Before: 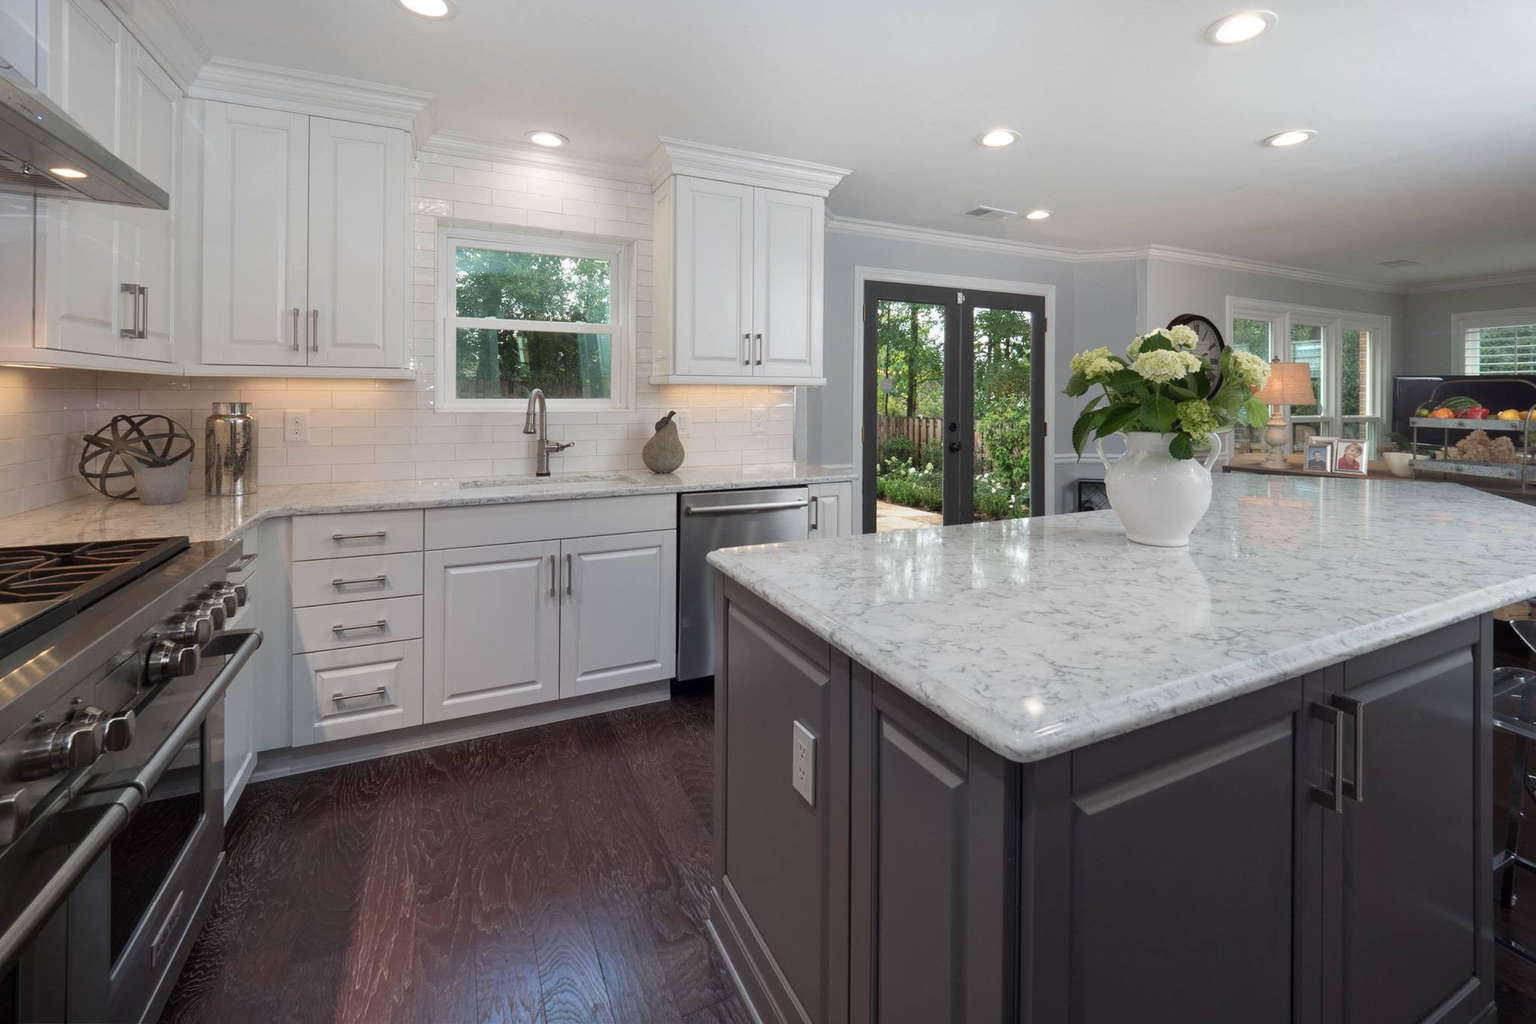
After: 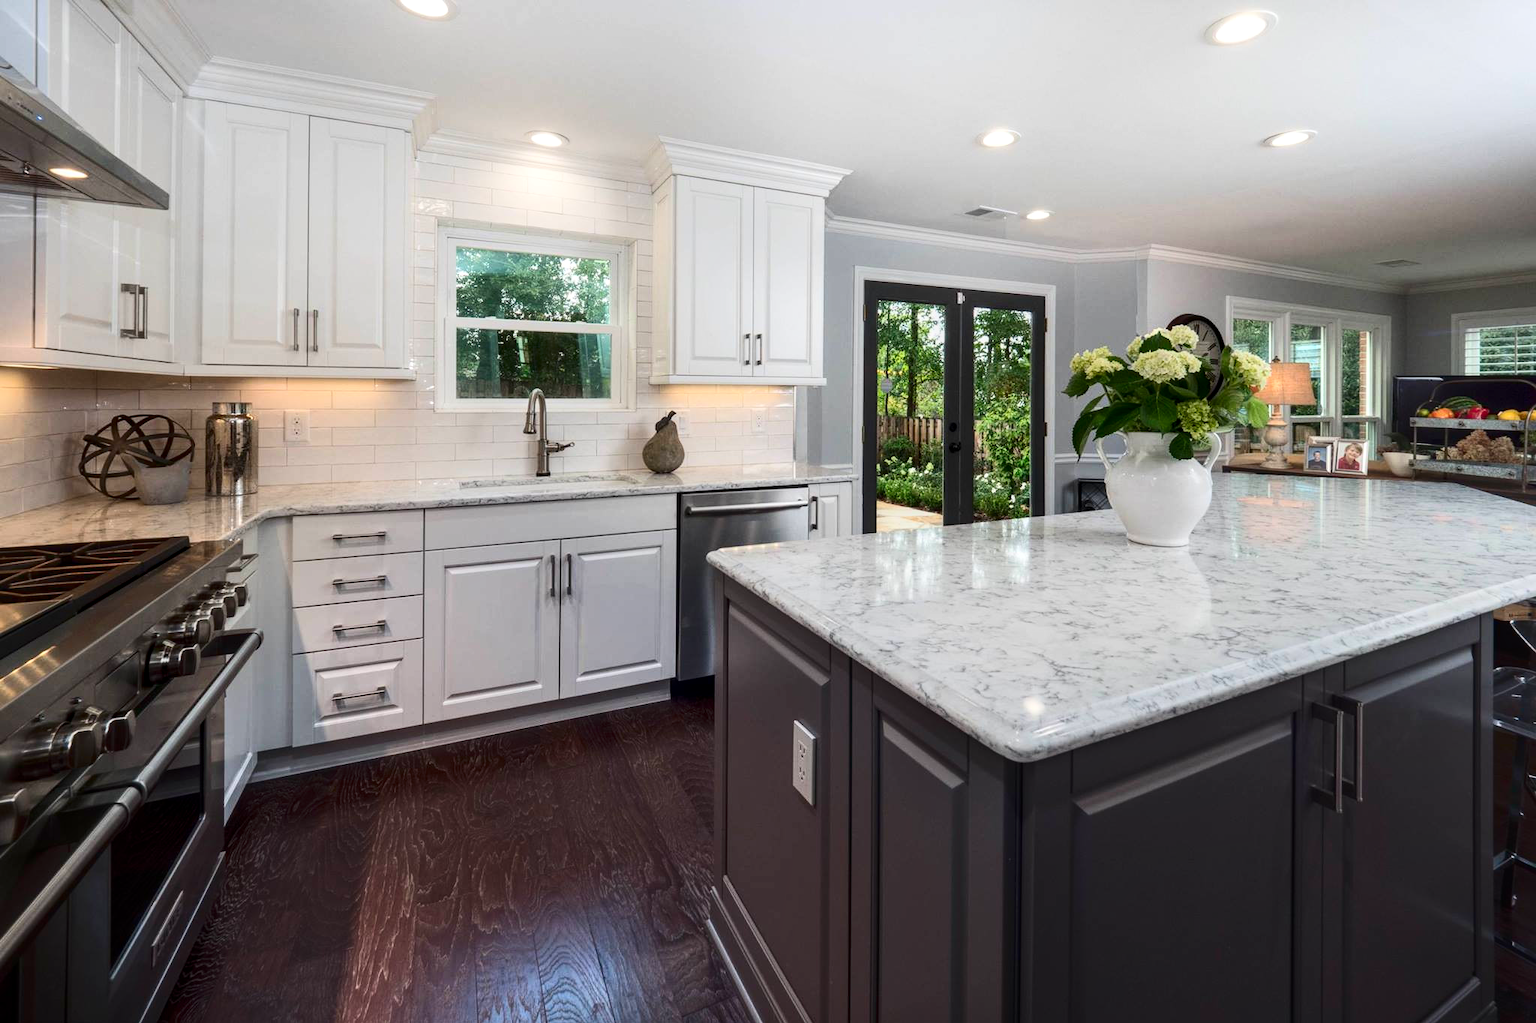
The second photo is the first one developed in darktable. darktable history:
contrast brightness saturation: contrast 0.28
tone equalizer: on, module defaults
color correction: saturation 1.32
local contrast: on, module defaults
